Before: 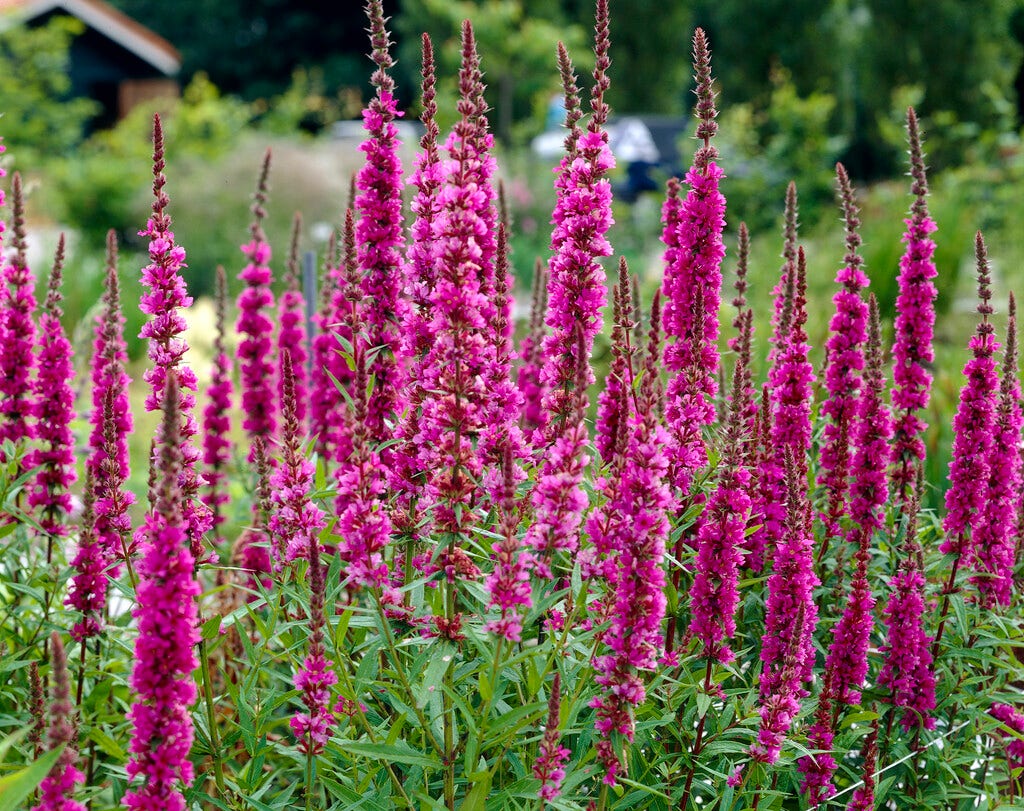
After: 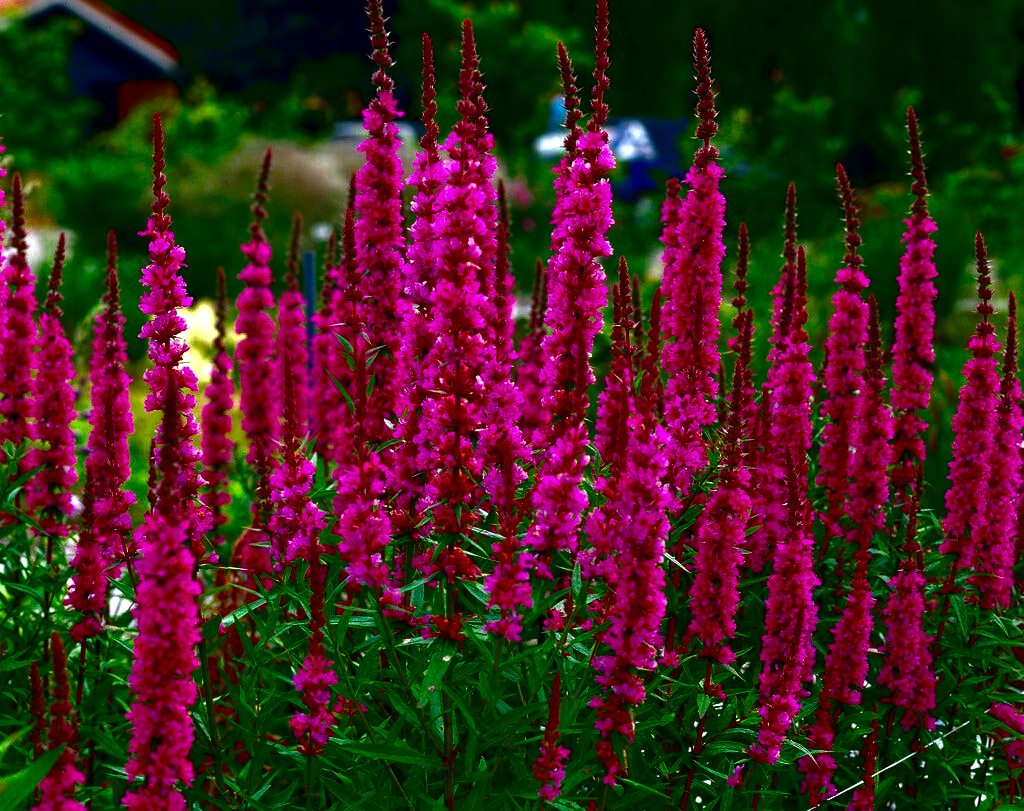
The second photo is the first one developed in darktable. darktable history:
contrast brightness saturation: brightness -1, saturation 1
exposure: exposure 0.217 EV, compensate highlight preservation false
